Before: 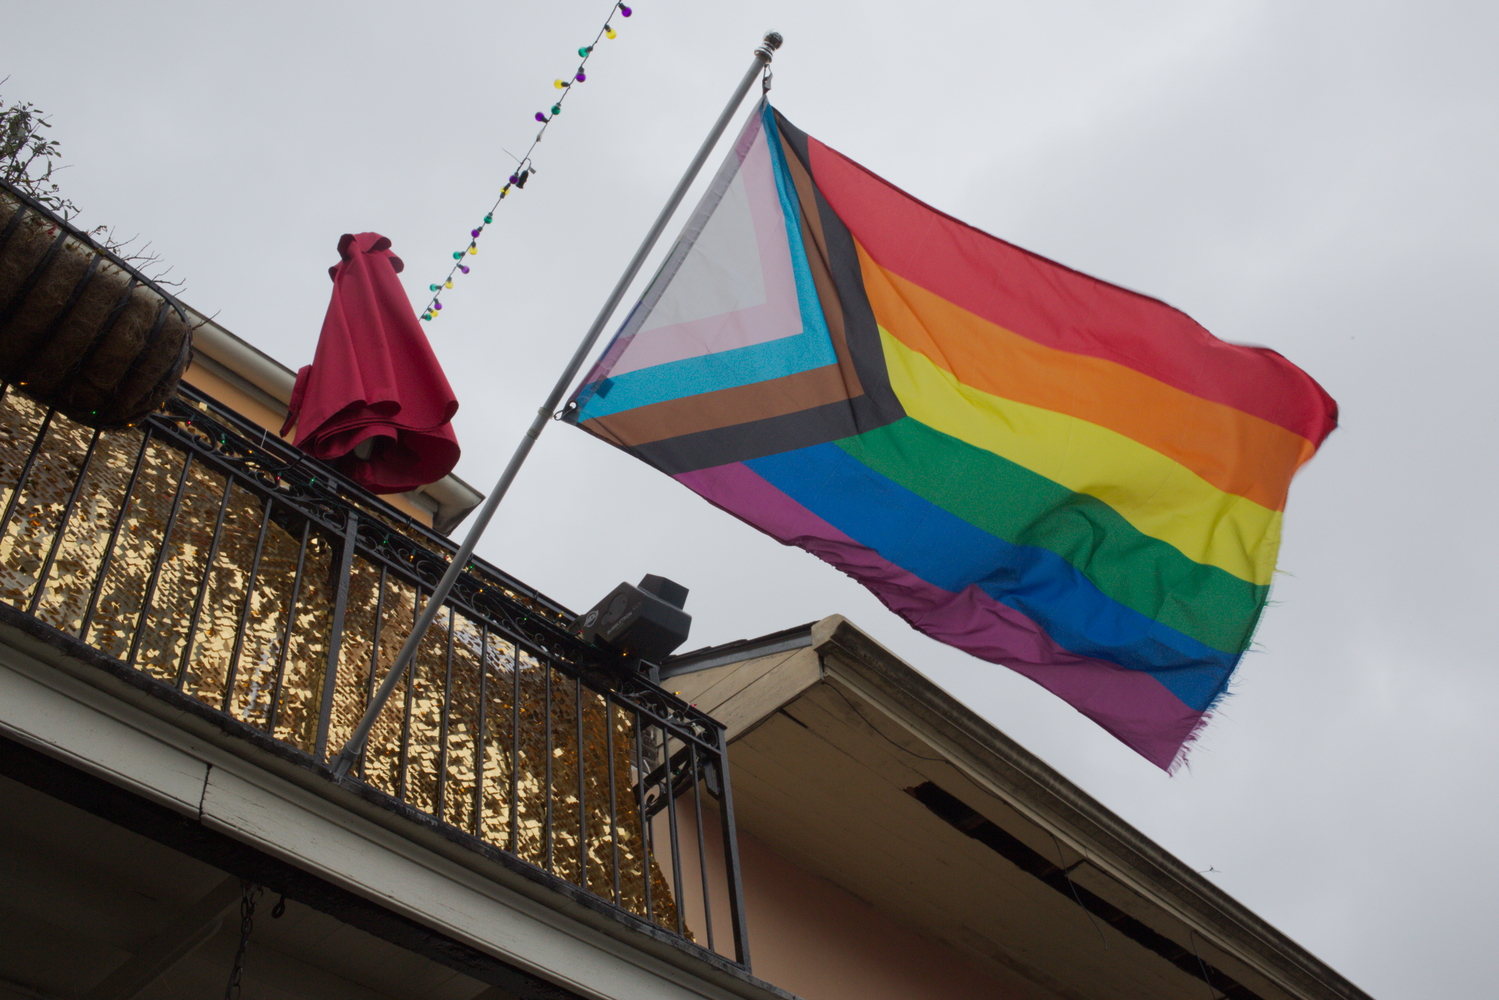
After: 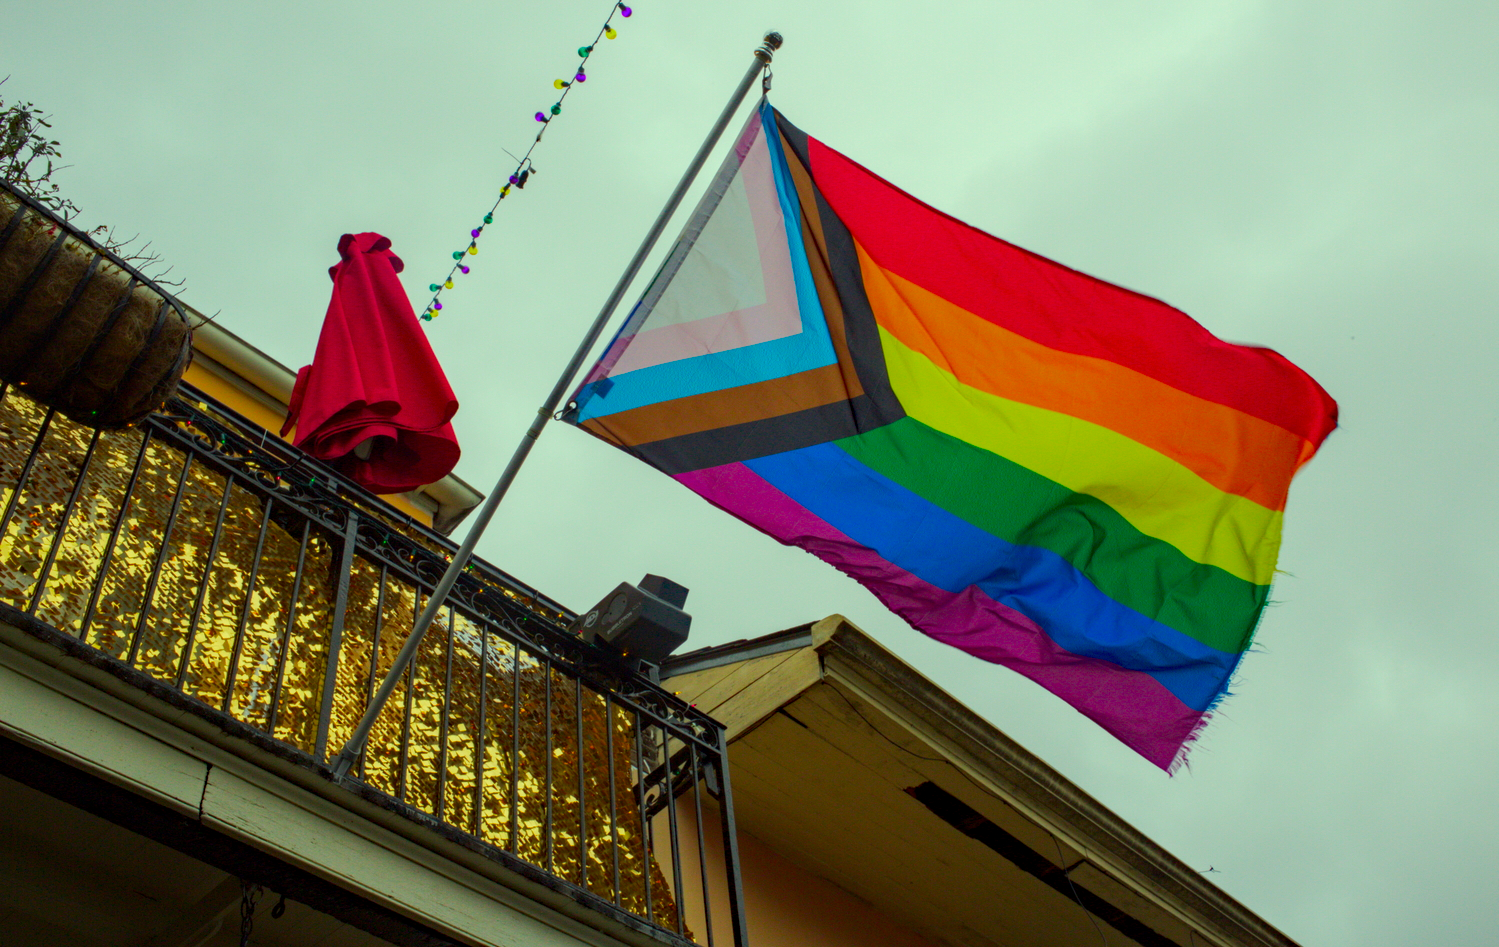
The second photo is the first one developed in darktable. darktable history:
local contrast: detail 130%
crop and rotate: top 0.006%, bottom 5.249%
haze removal: strength 0.296, distance 0.243, compatibility mode true, adaptive false
color correction: highlights a* -10.73, highlights b* 9.85, saturation 1.72
